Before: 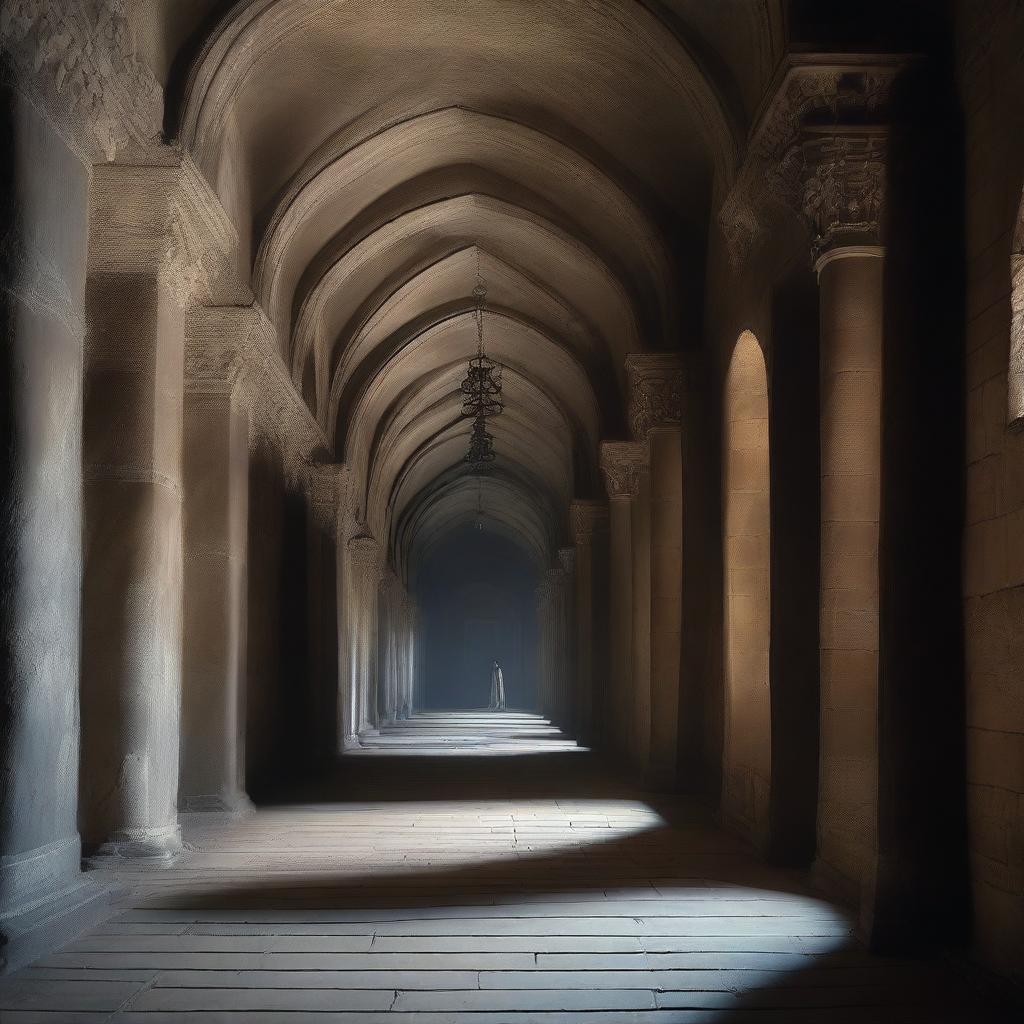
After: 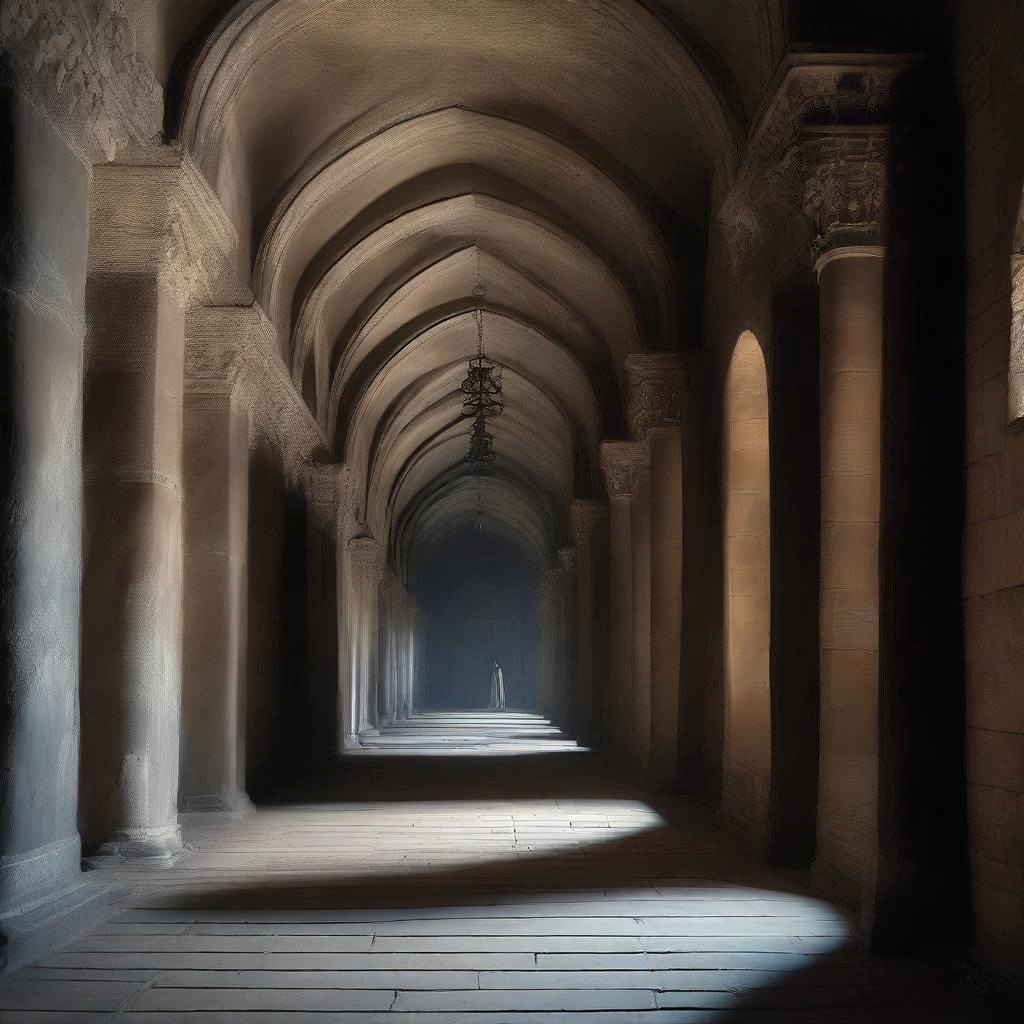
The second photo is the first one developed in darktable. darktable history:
local contrast: mode bilateral grid, contrast 19, coarseness 50, detail 119%, midtone range 0.2
